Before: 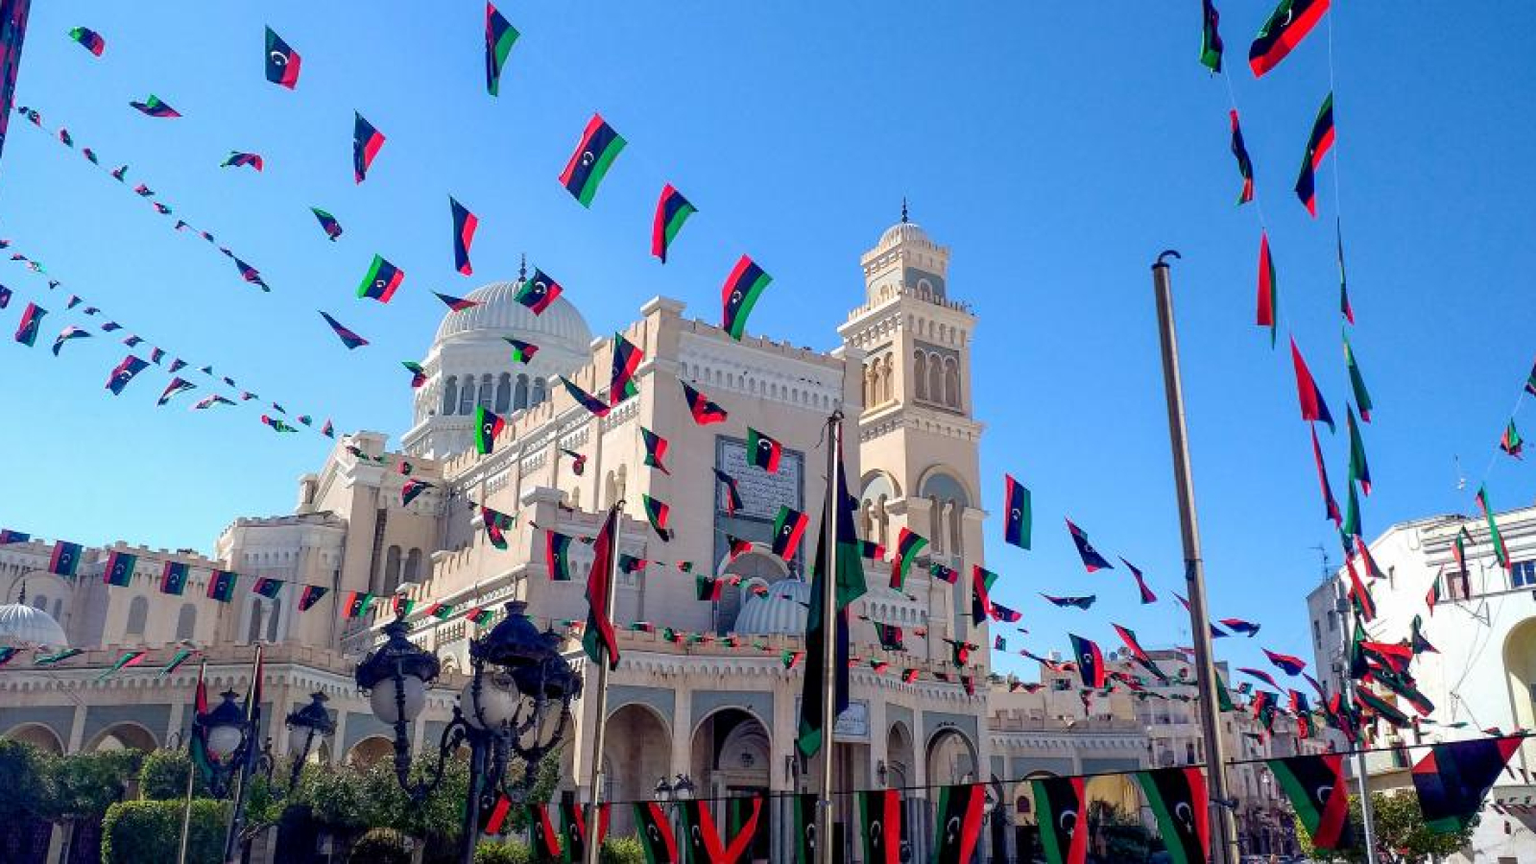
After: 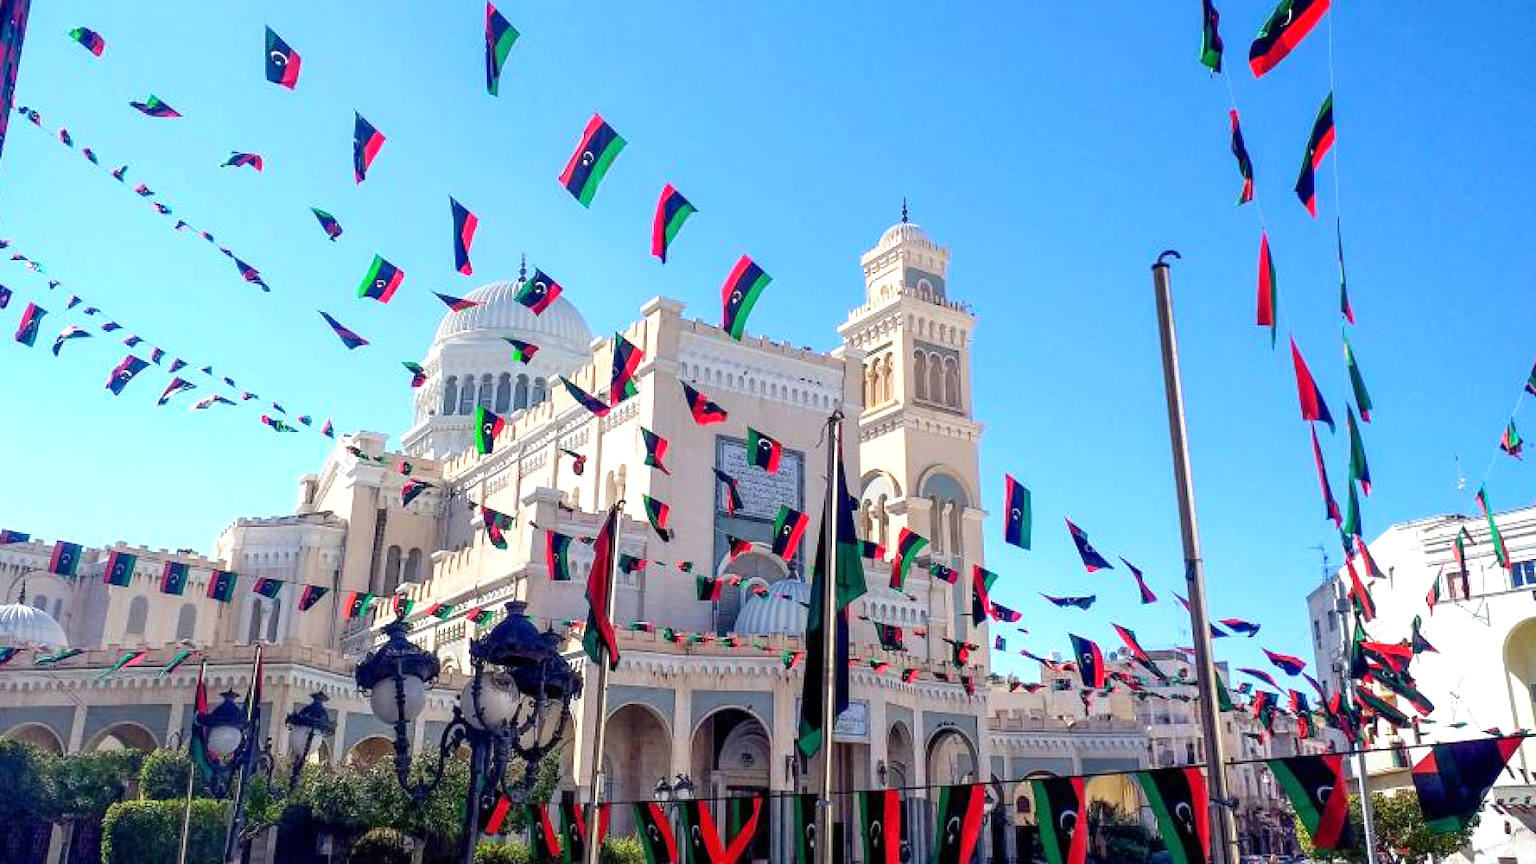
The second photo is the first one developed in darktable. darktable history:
exposure: exposure 0.574 EV, compensate highlight preservation false
